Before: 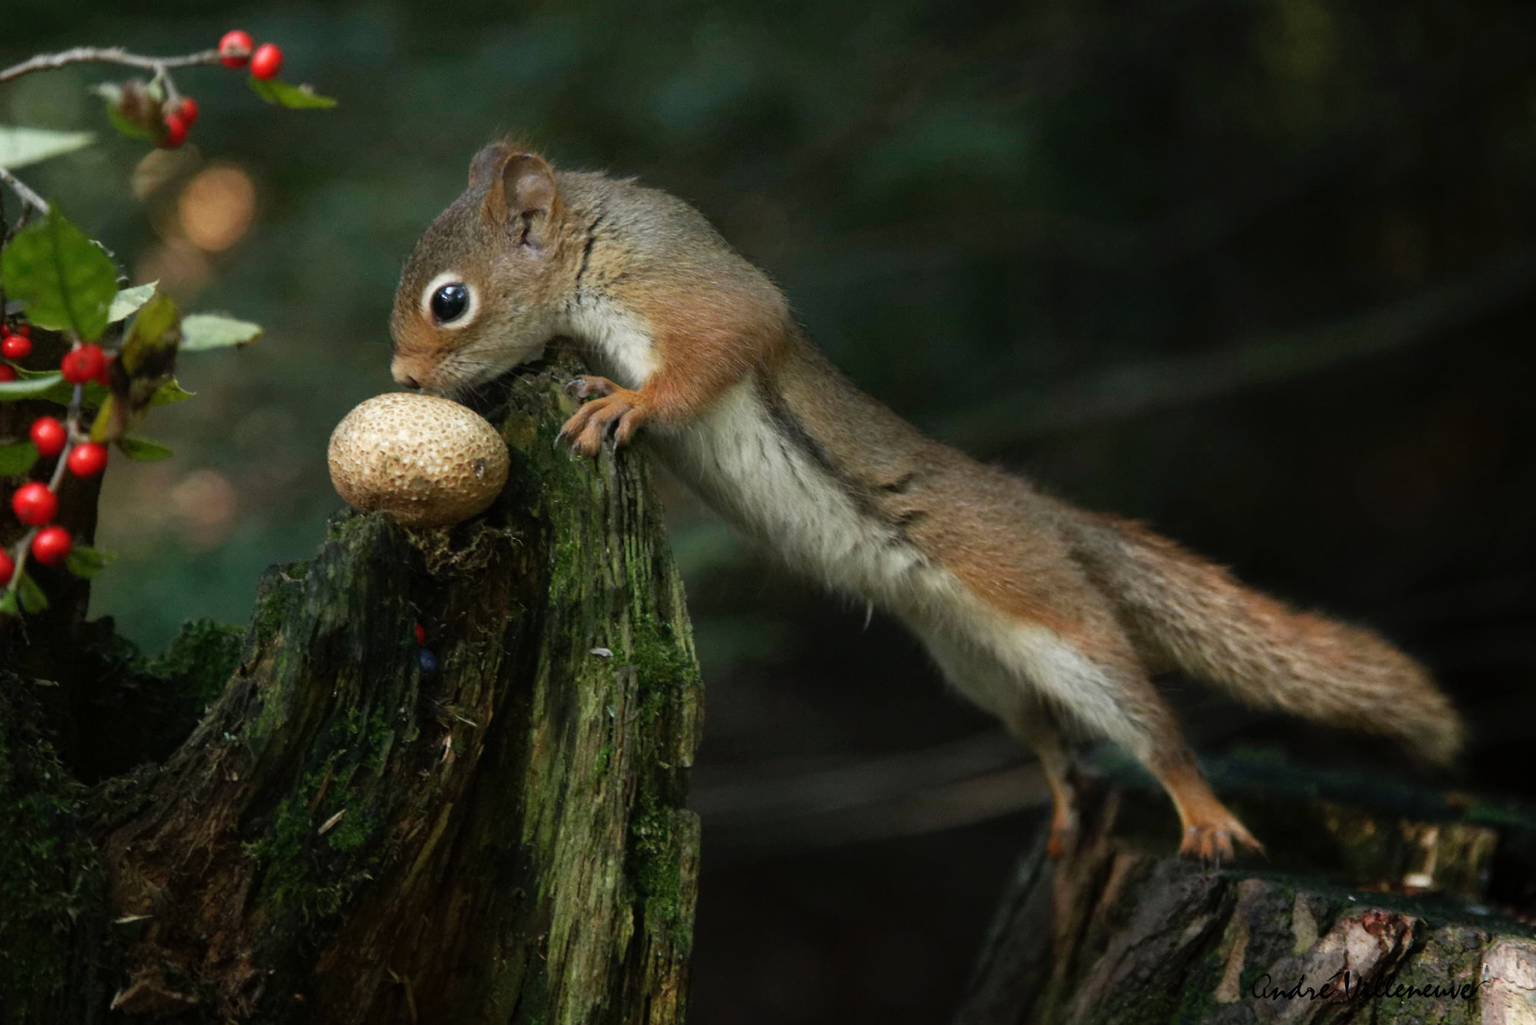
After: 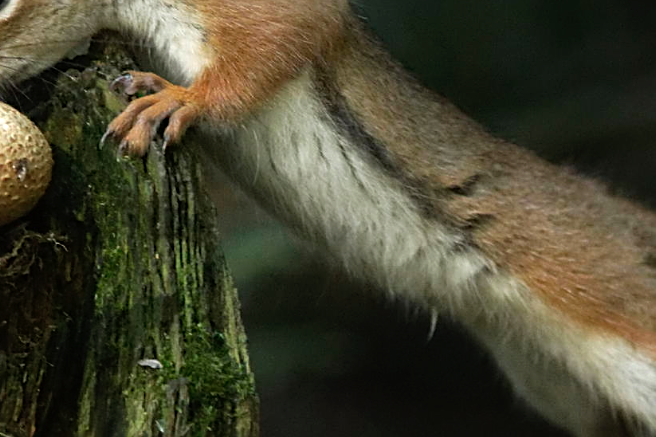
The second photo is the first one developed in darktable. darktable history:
crop: left 29.945%, top 30.149%, right 29.631%, bottom 29.506%
tone equalizer: -8 EV -0.427 EV, -7 EV -0.381 EV, -6 EV -0.314 EV, -5 EV -0.248 EV, -3 EV 0.252 EV, -2 EV 0.308 EV, -1 EV 0.389 EV, +0 EV 0.431 EV
exposure: compensate highlight preservation false
sharpen: on, module defaults
